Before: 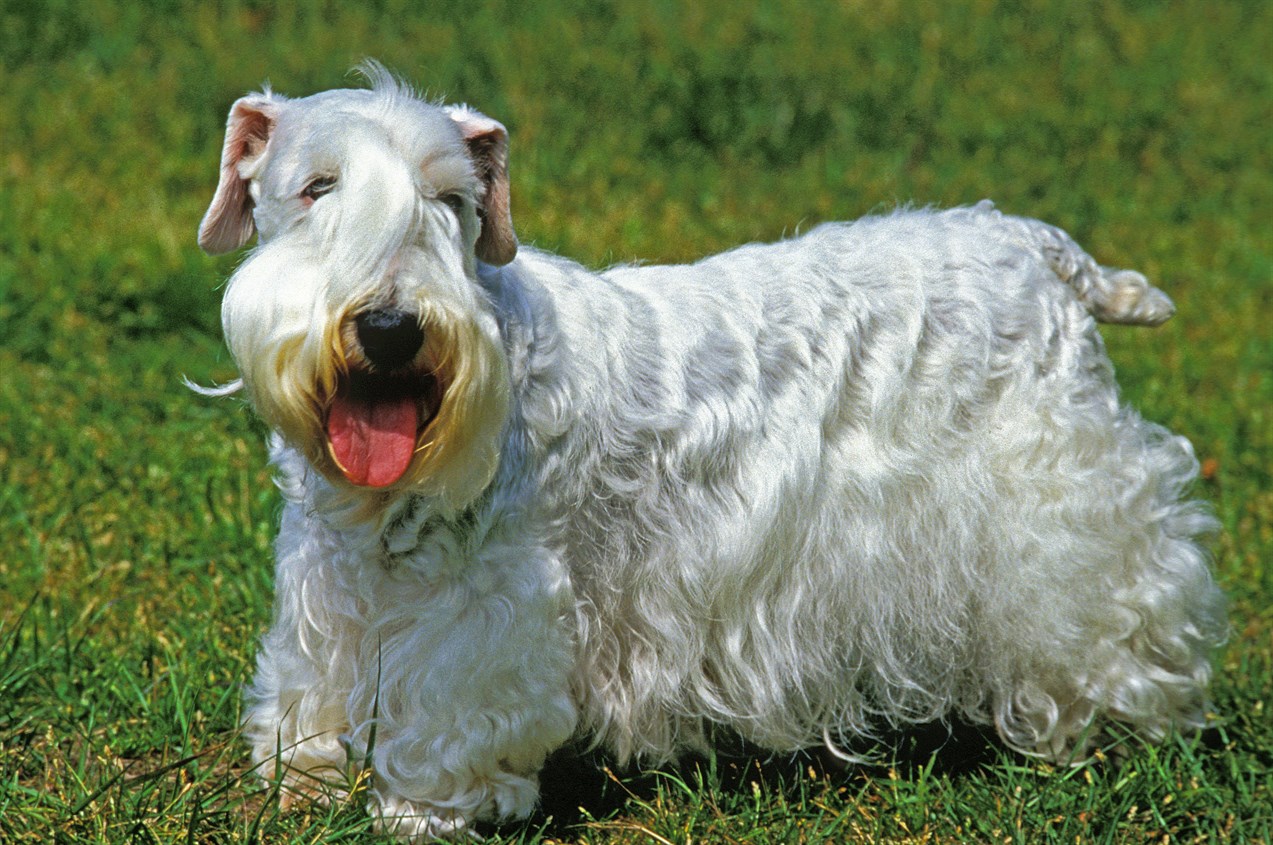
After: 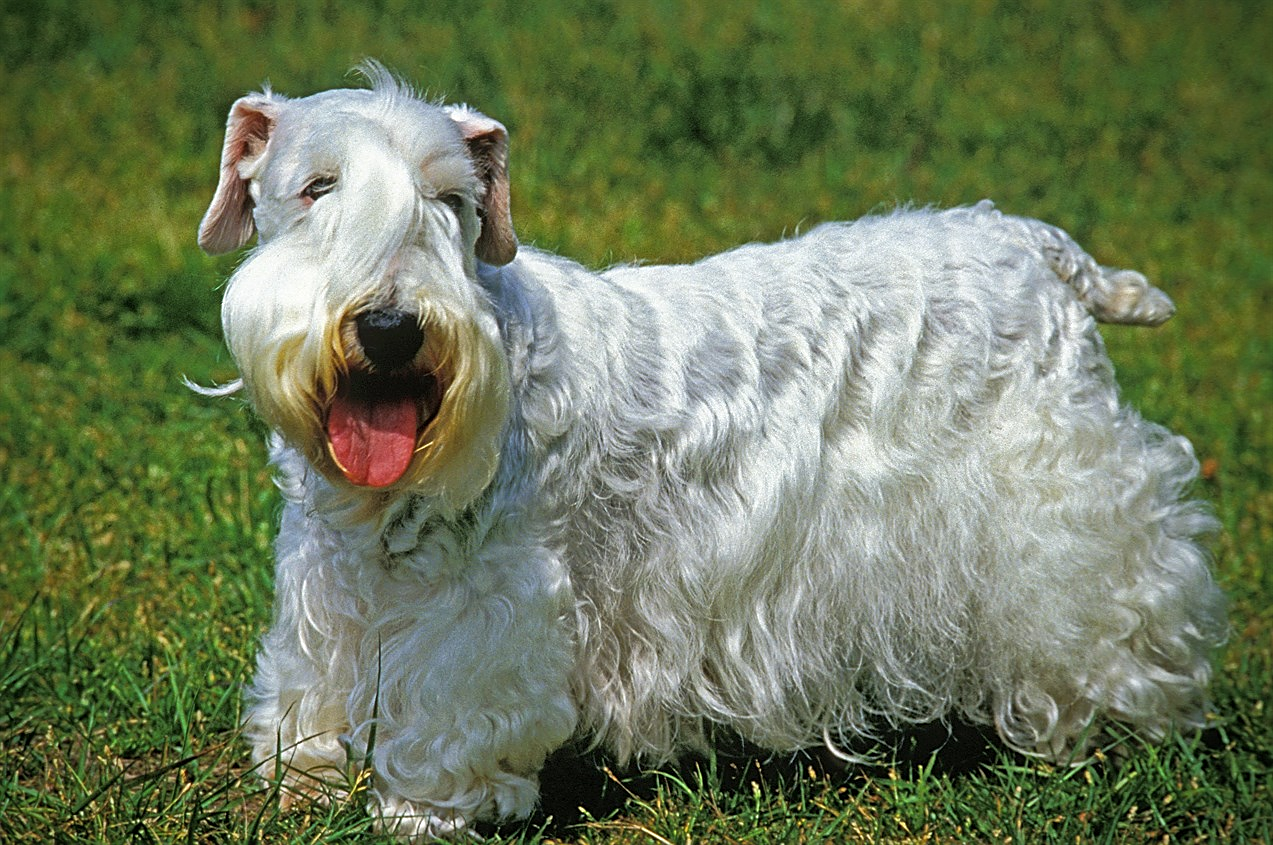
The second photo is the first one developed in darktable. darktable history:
vignetting: fall-off start 74.78%, saturation -0.026, width/height ratio 1.076
sharpen: on, module defaults
